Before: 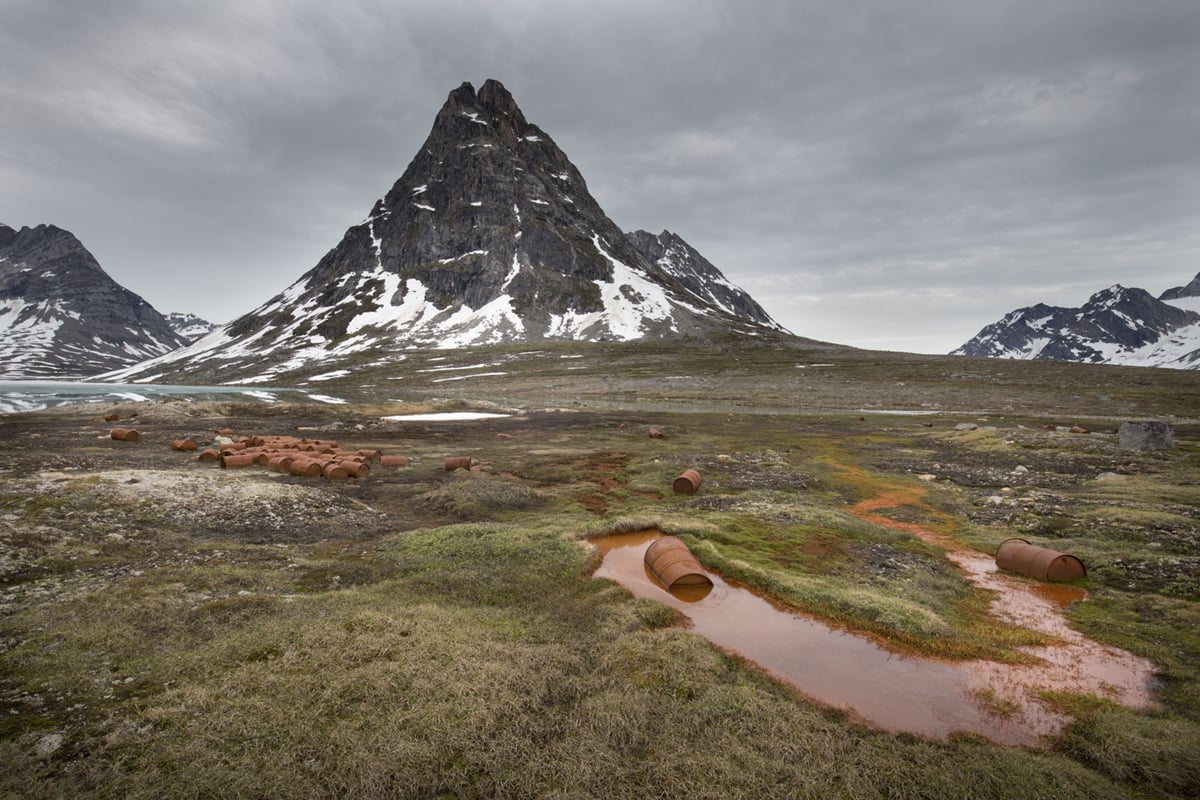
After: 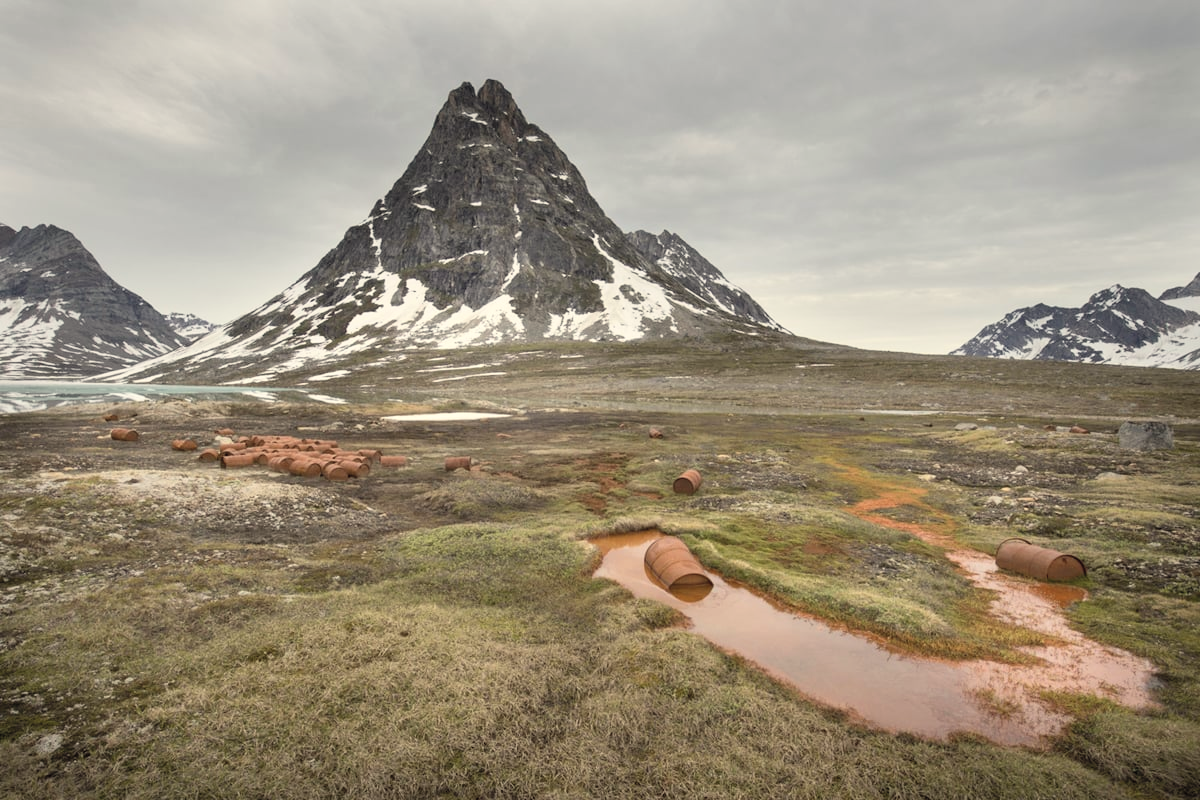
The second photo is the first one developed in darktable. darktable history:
contrast brightness saturation: contrast 0.14, brightness 0.21
white balance: red 1.029, blue 0.92
